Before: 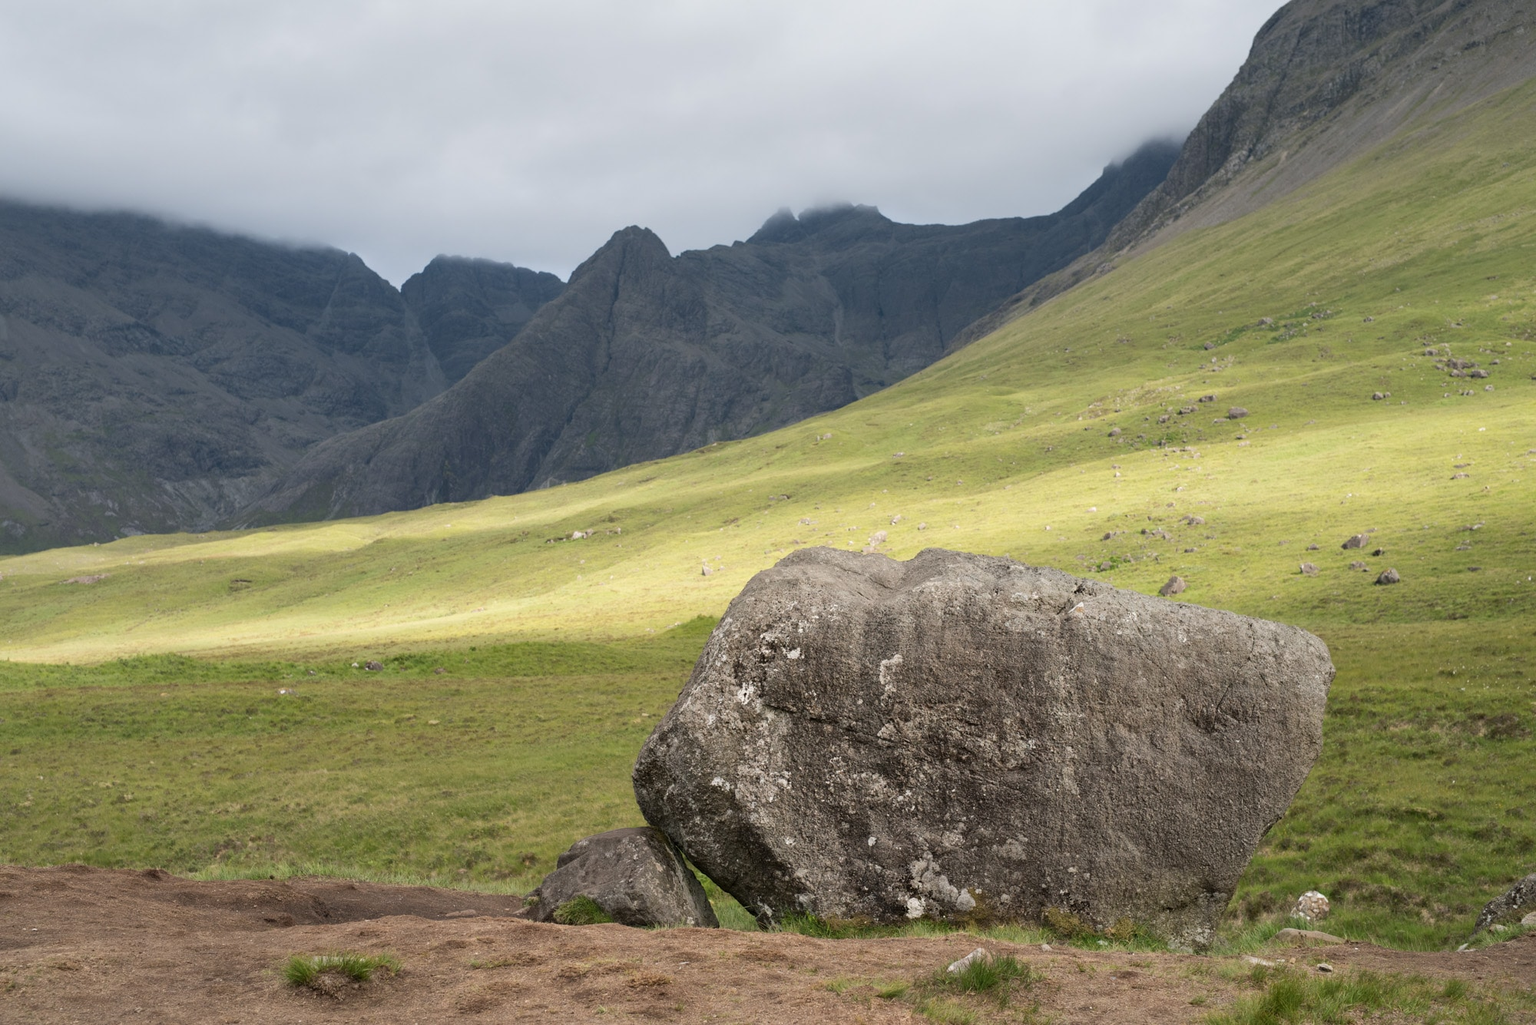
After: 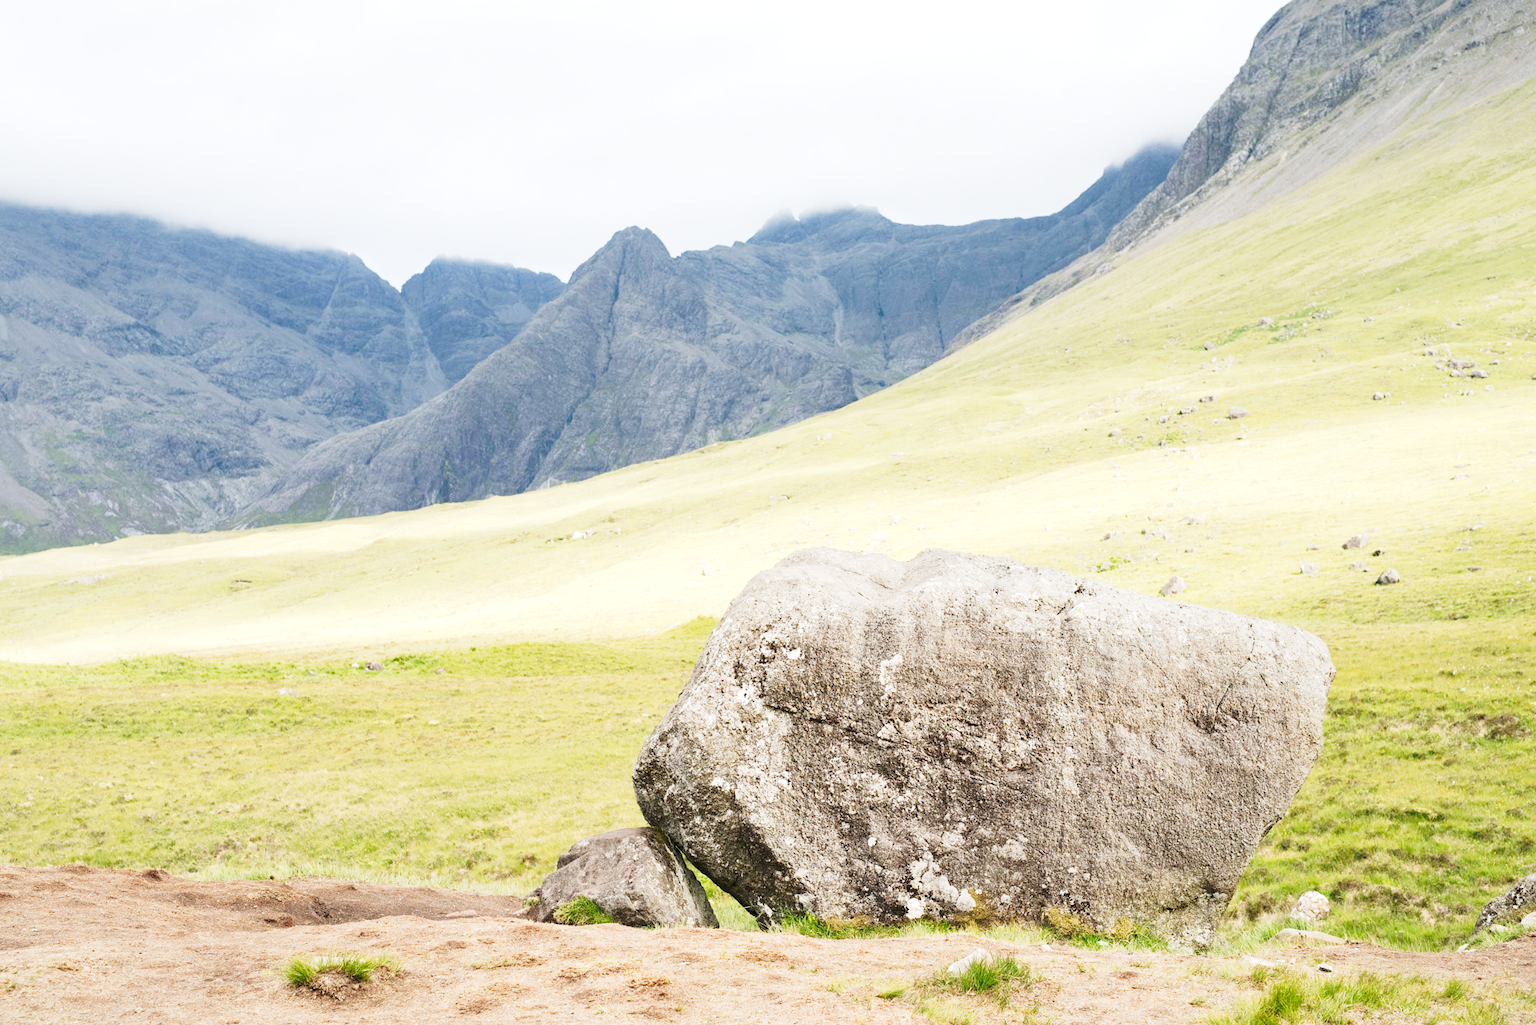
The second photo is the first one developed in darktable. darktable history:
tone curve: curves: ch0 [(0, 0) (0.003, 0.004) (0.011, 0.015) (0.025, 0.034) (0.044, 0.061) (0.069, 0.095) (0.1, 0.137) (0.136, 0.187) (0.177, 0.244) (0.224, 0.308) (0.277, 0.415) (0.335, 0.532) (0.399, 0.642) (0.468, 0.747) (0.543, 0.829) (0.623, 0.886) (0.709, 0.924) (0.801, 0.951) (0.898, 0.975) (1, 1)], preserve colors none
exposure: black level correction 0, exposure 0.5 EV, compensate exposure bias true, compensate highlight preservation false
